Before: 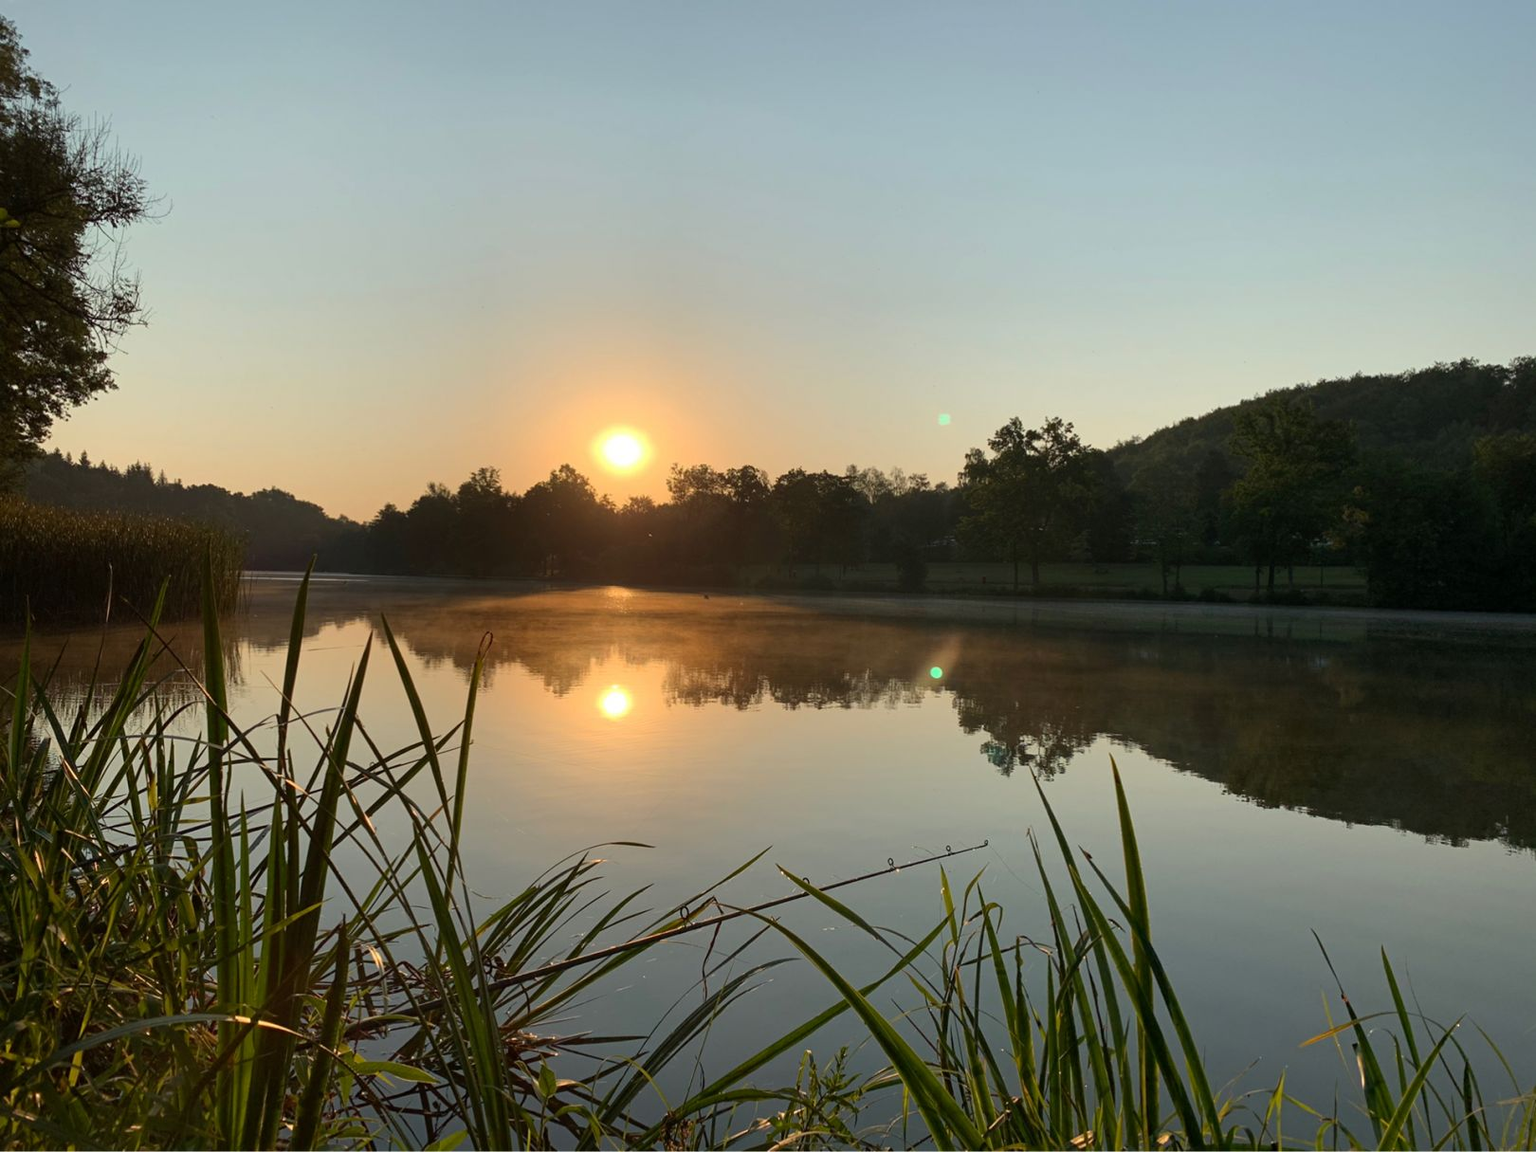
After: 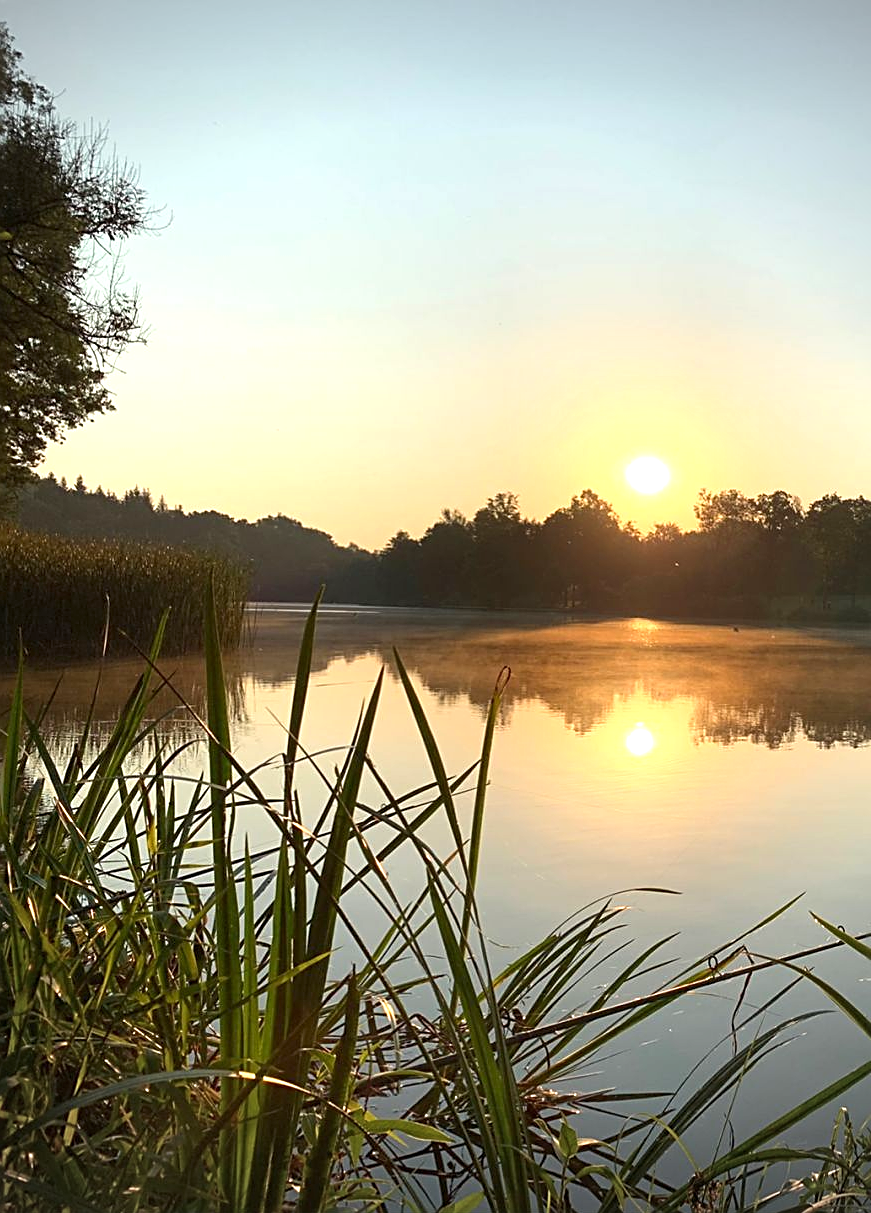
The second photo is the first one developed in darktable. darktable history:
sharpen: amount 0.575
exposure: exposure 0.943 EV, compensate highlight preservation false
rotate and perspective: crop left 0, crop top 0
crop: left 0.587%, right 45.588%, bottom 0.086%
vignetting: on, module defaults
tone equalizer: -7 EV 0.18 EV, -6 EV 0.12 EV, -5 EV 0.08 EV, -4 EV 0.04 EV, -2 EV -0.02 EV, -1 EV -0.04 EV, +0 EV -0.06 EV, luminance estimator HSV value / RGB max
